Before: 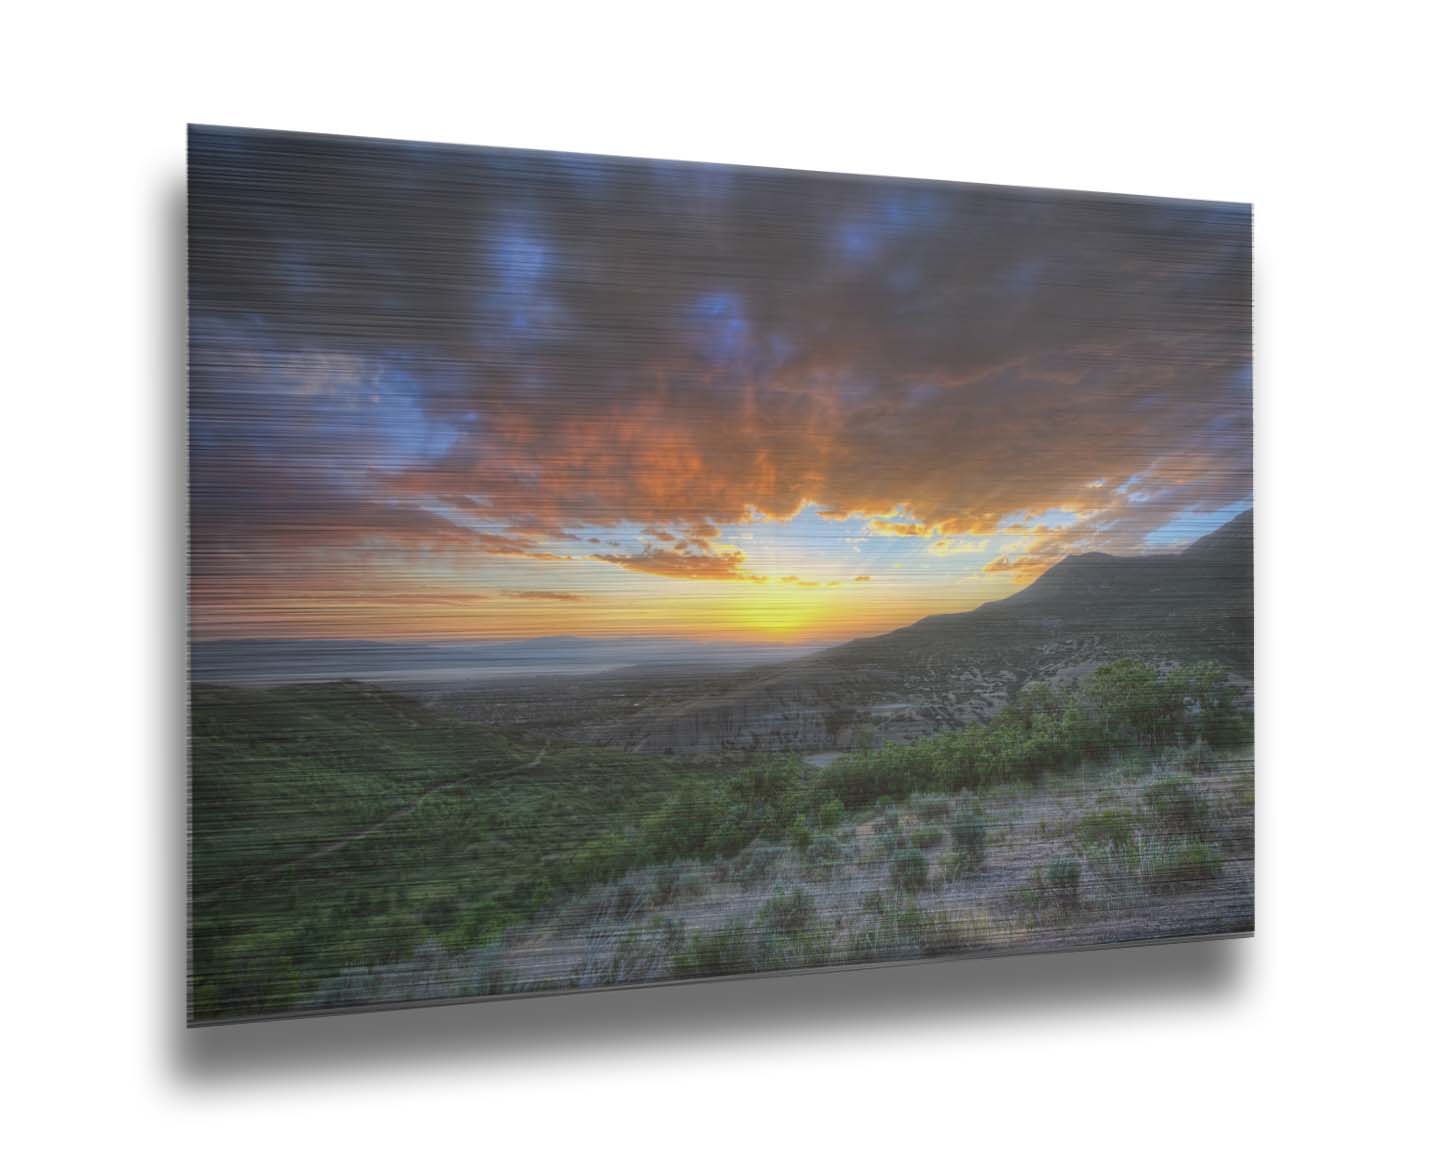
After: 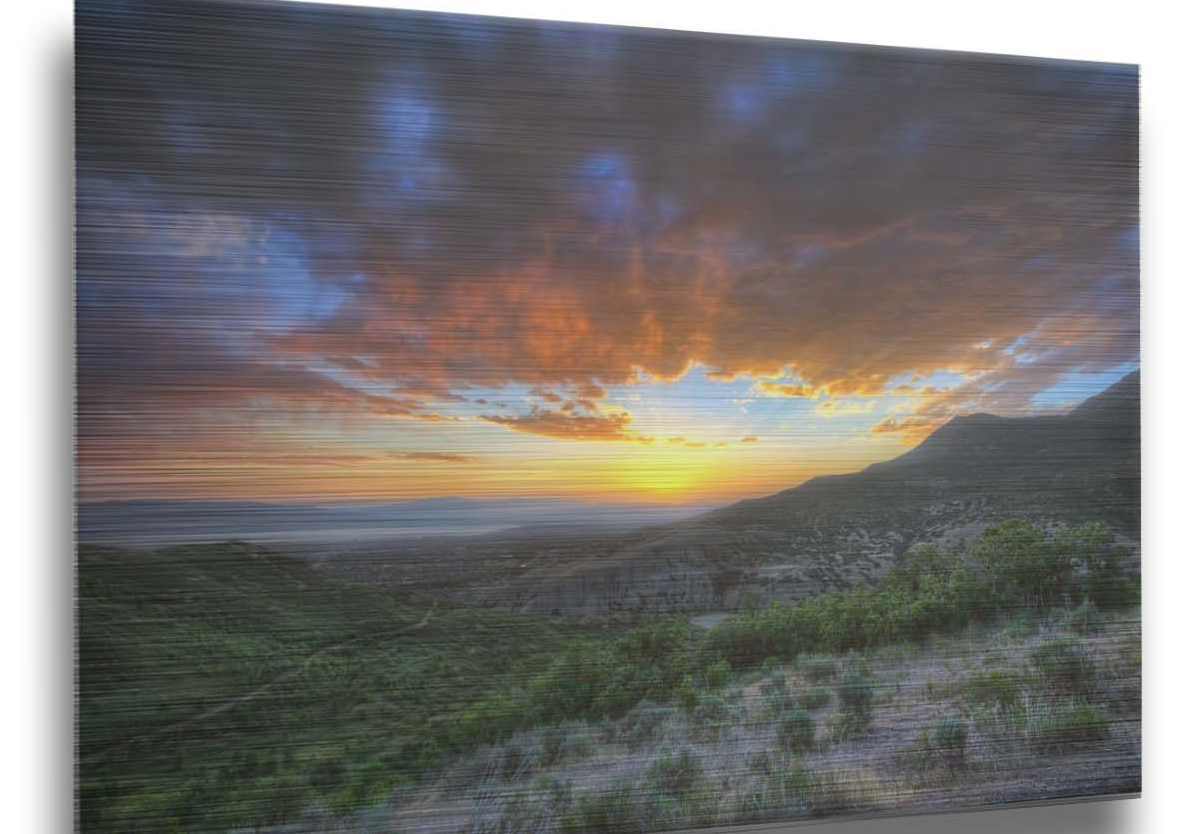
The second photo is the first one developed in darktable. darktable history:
crop: left 7.903%, top 12.083%, right 9.955%, bottom 15.468%
